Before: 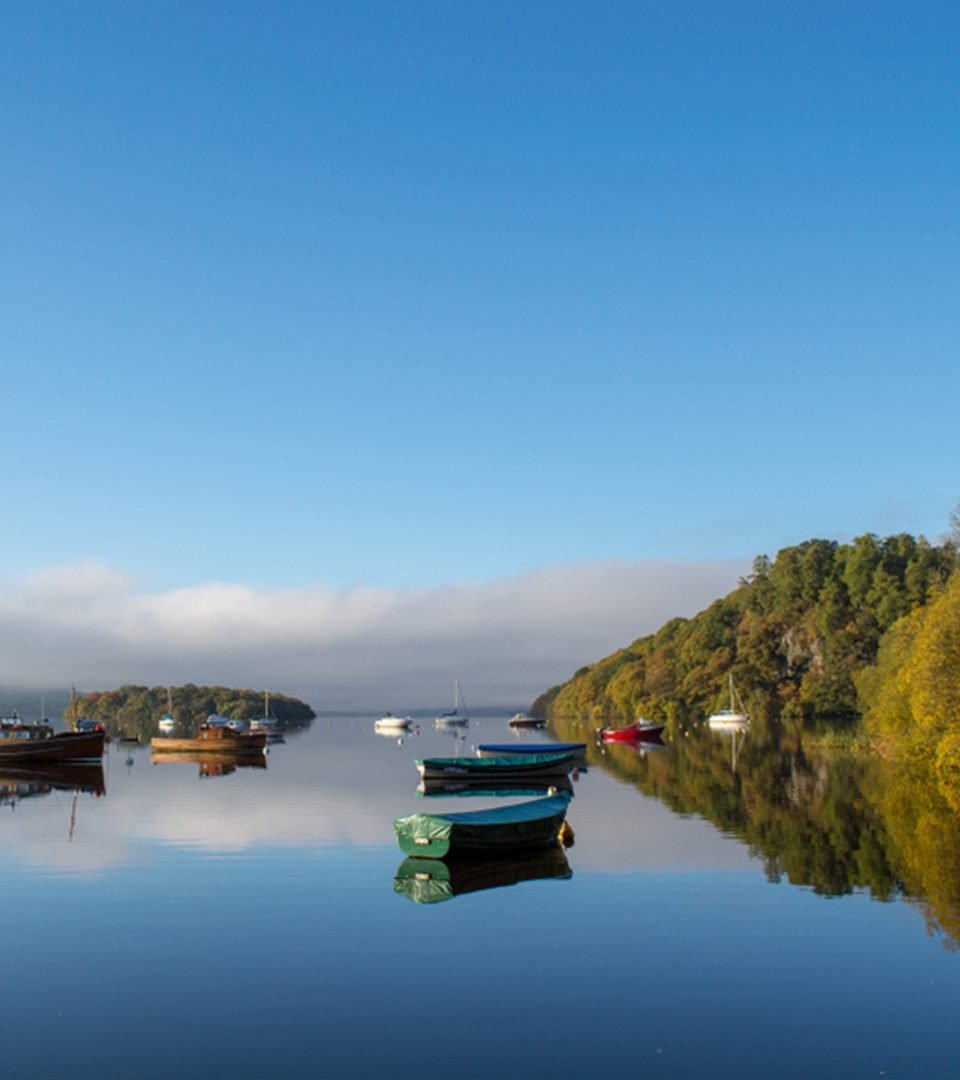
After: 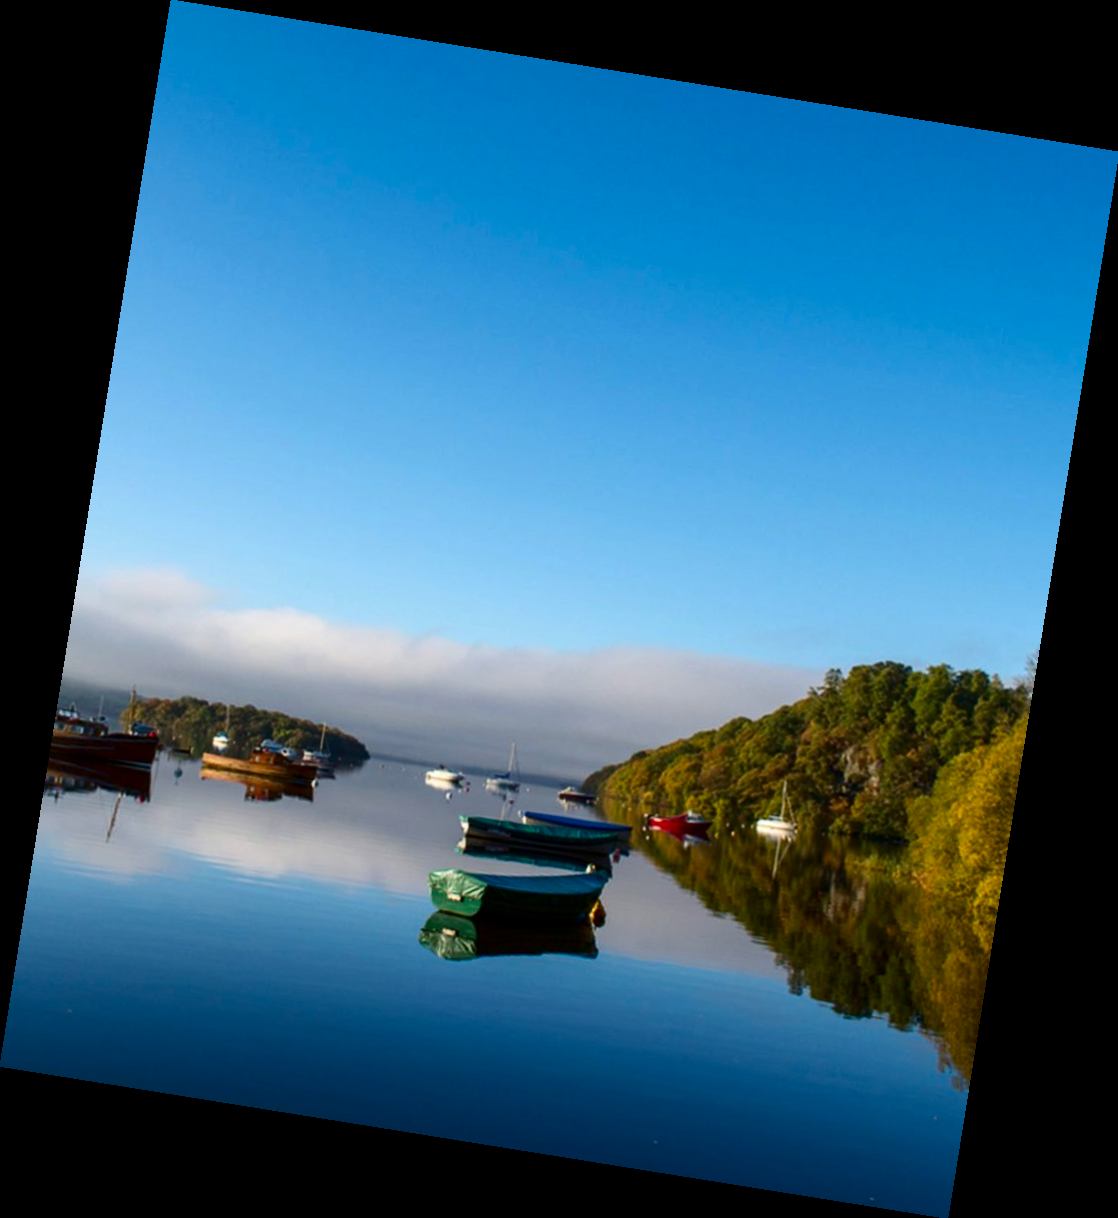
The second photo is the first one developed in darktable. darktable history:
contrast brightness saturation: contrast 0.19, brightness -0.11, saturation 0.21
rotate and perspective: rotation 9.12°, automatic cropping off
exposure: compensate highlight preservation false
